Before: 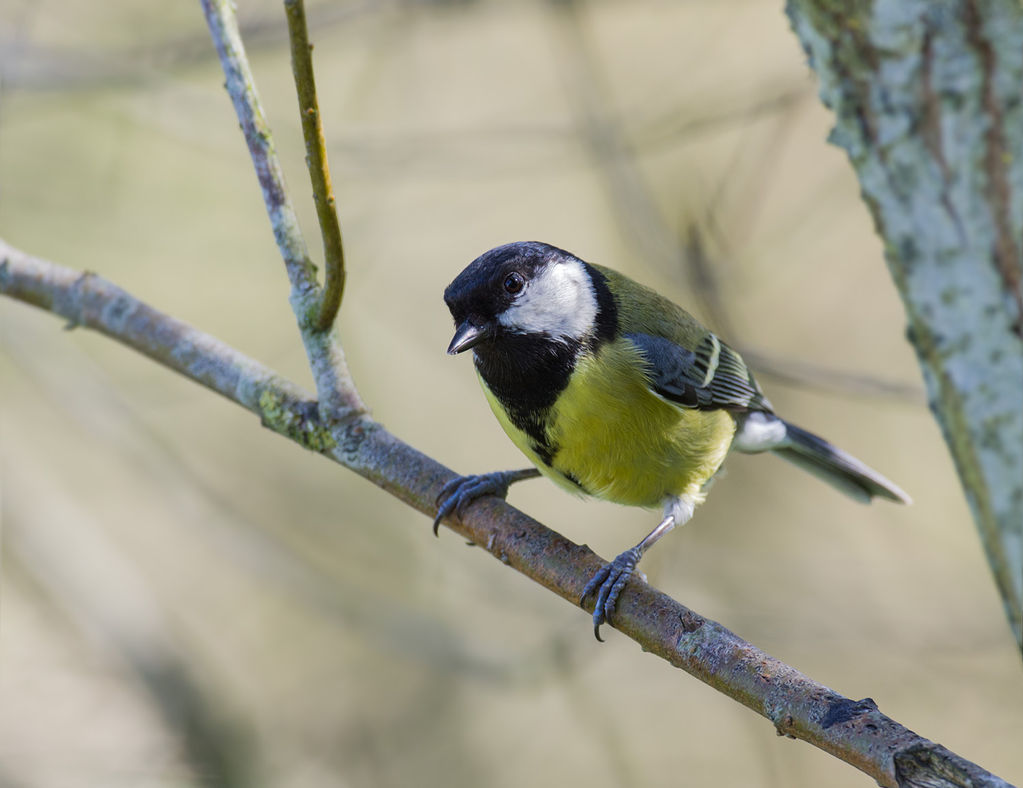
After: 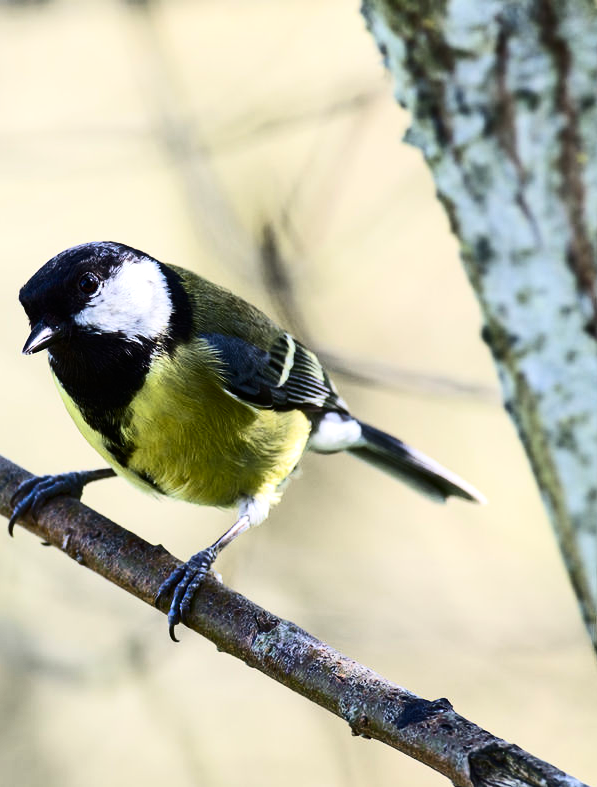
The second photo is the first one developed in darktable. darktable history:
crop: left 41.594%
contrast brightness saturation: contrast 0.292
tone equalizer: -8 EV -0.754 EV, -7 EV -0.671 EV, -6 EV -0.574 EV, -5 EV -0.412 EV, -3 EV 0.371 EV, -2 EV 0.6 EV, -1 EV 0.7 EV, +0 EV 0.778 EV, edges refinement/feathering 500, mask exposure compensation -1.57 EV, preserve details no
